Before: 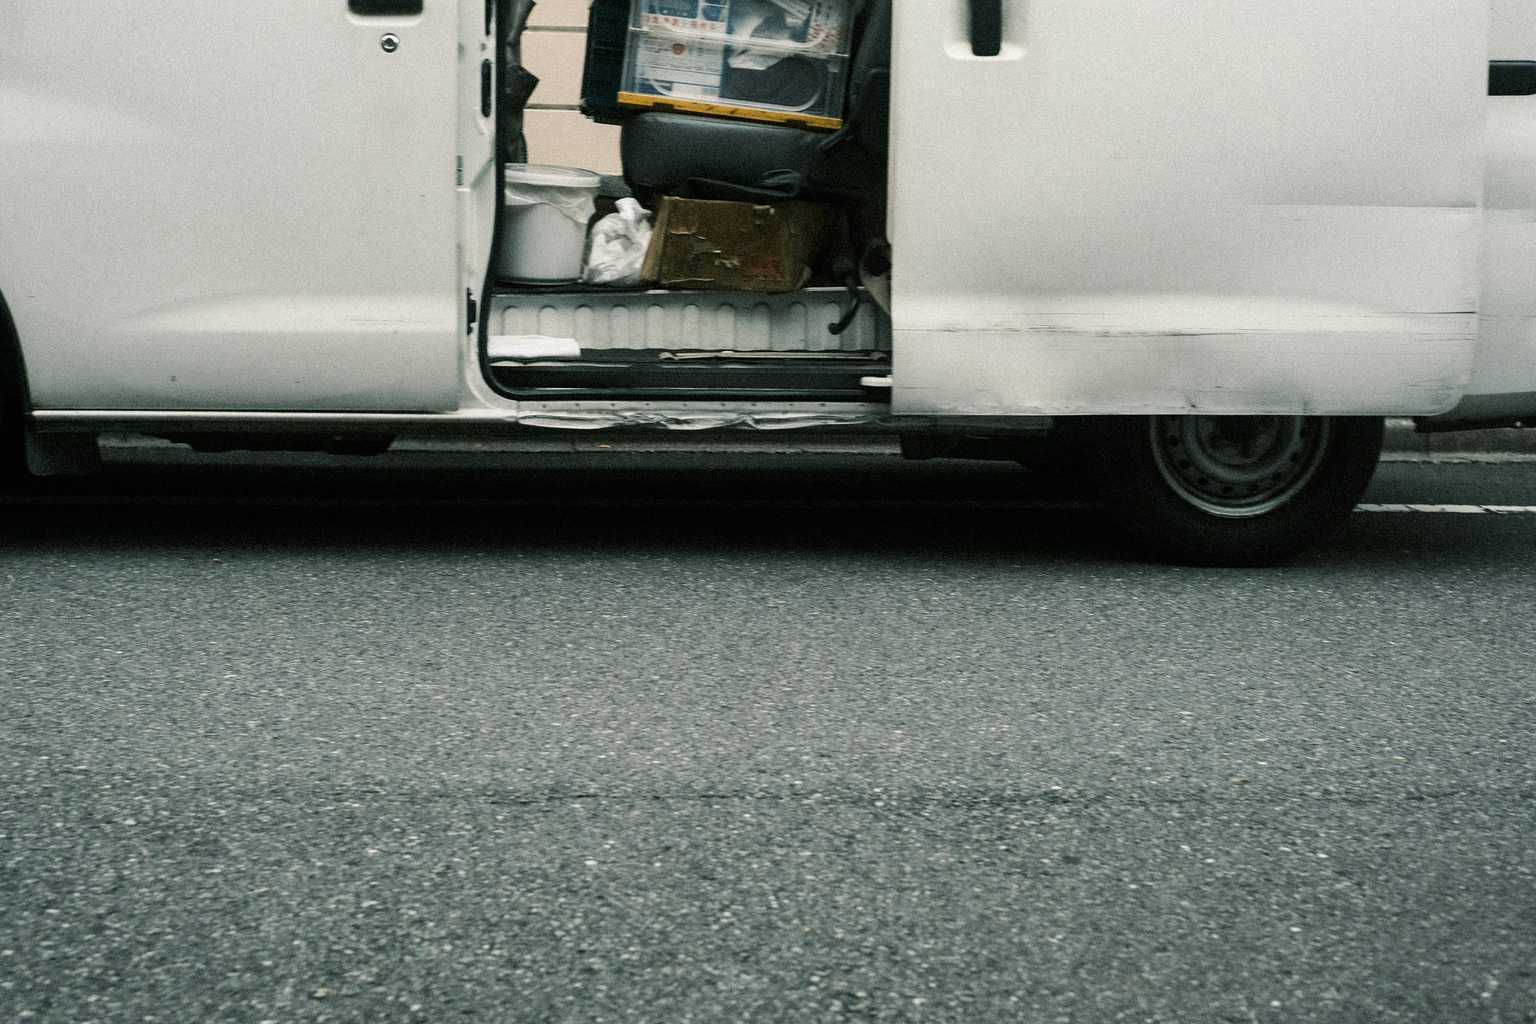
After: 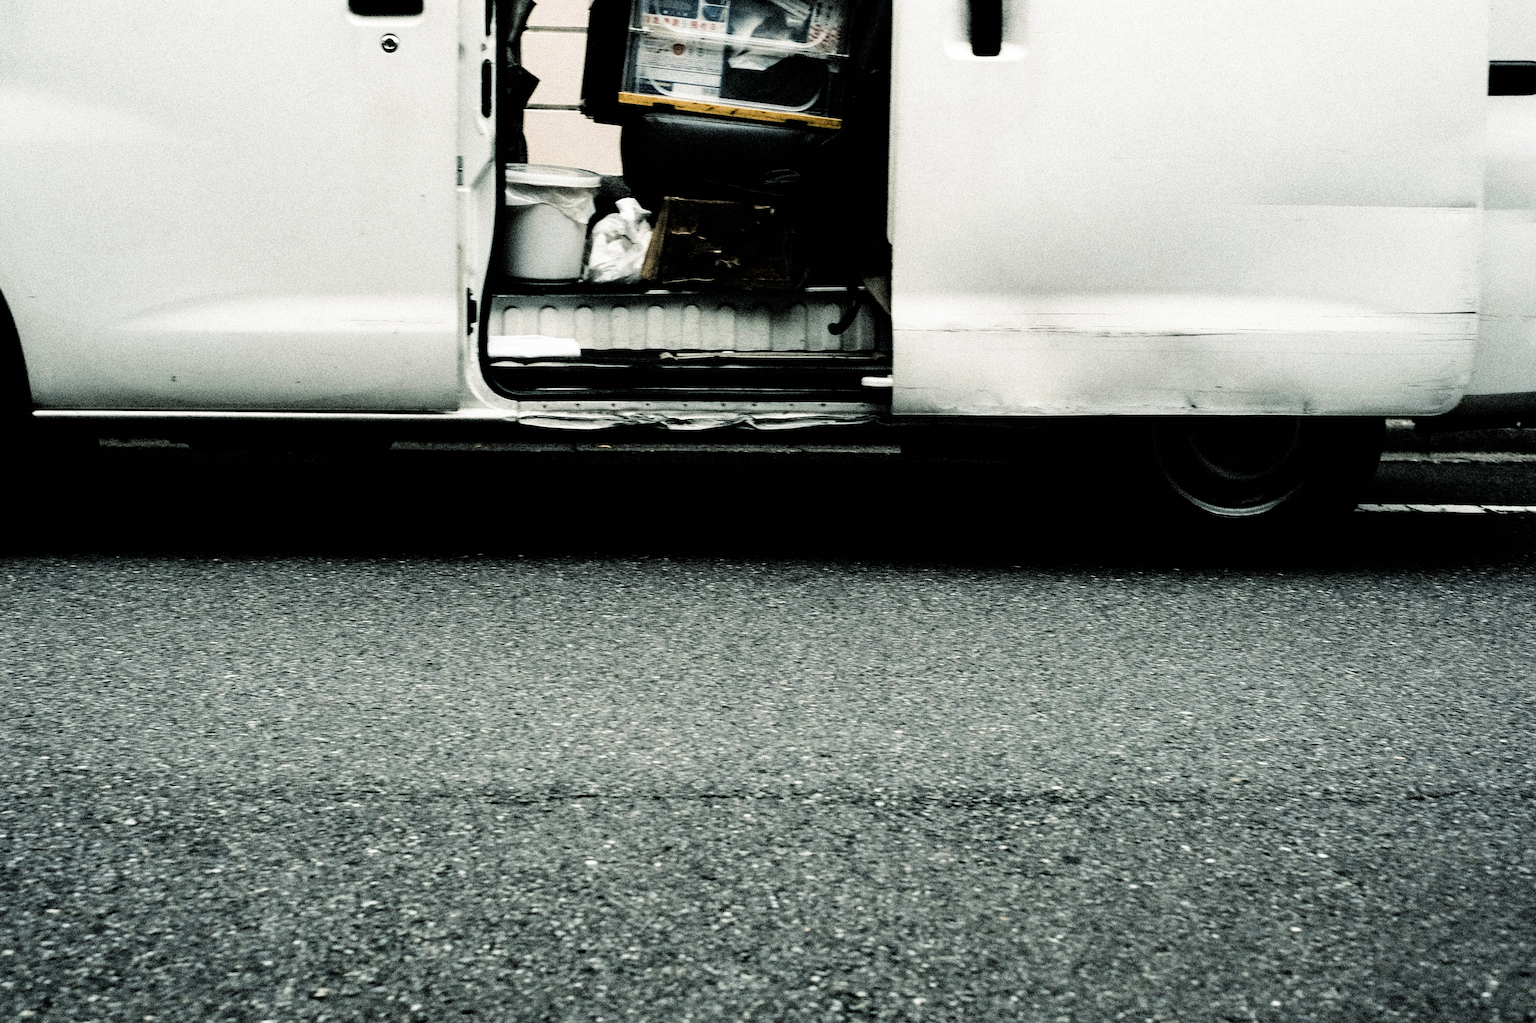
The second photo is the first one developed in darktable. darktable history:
filmic rgb: black relative exposure -3.79 EV, white relative exposure 2.39 EV, dynamic range scaling -49.77%, hardness 3.47, latitude 29.81%, contrast 1.791, add noise in highlights 0.001, color science v3 (2019), use custom middle-gray values true, contrast in highlights soft
